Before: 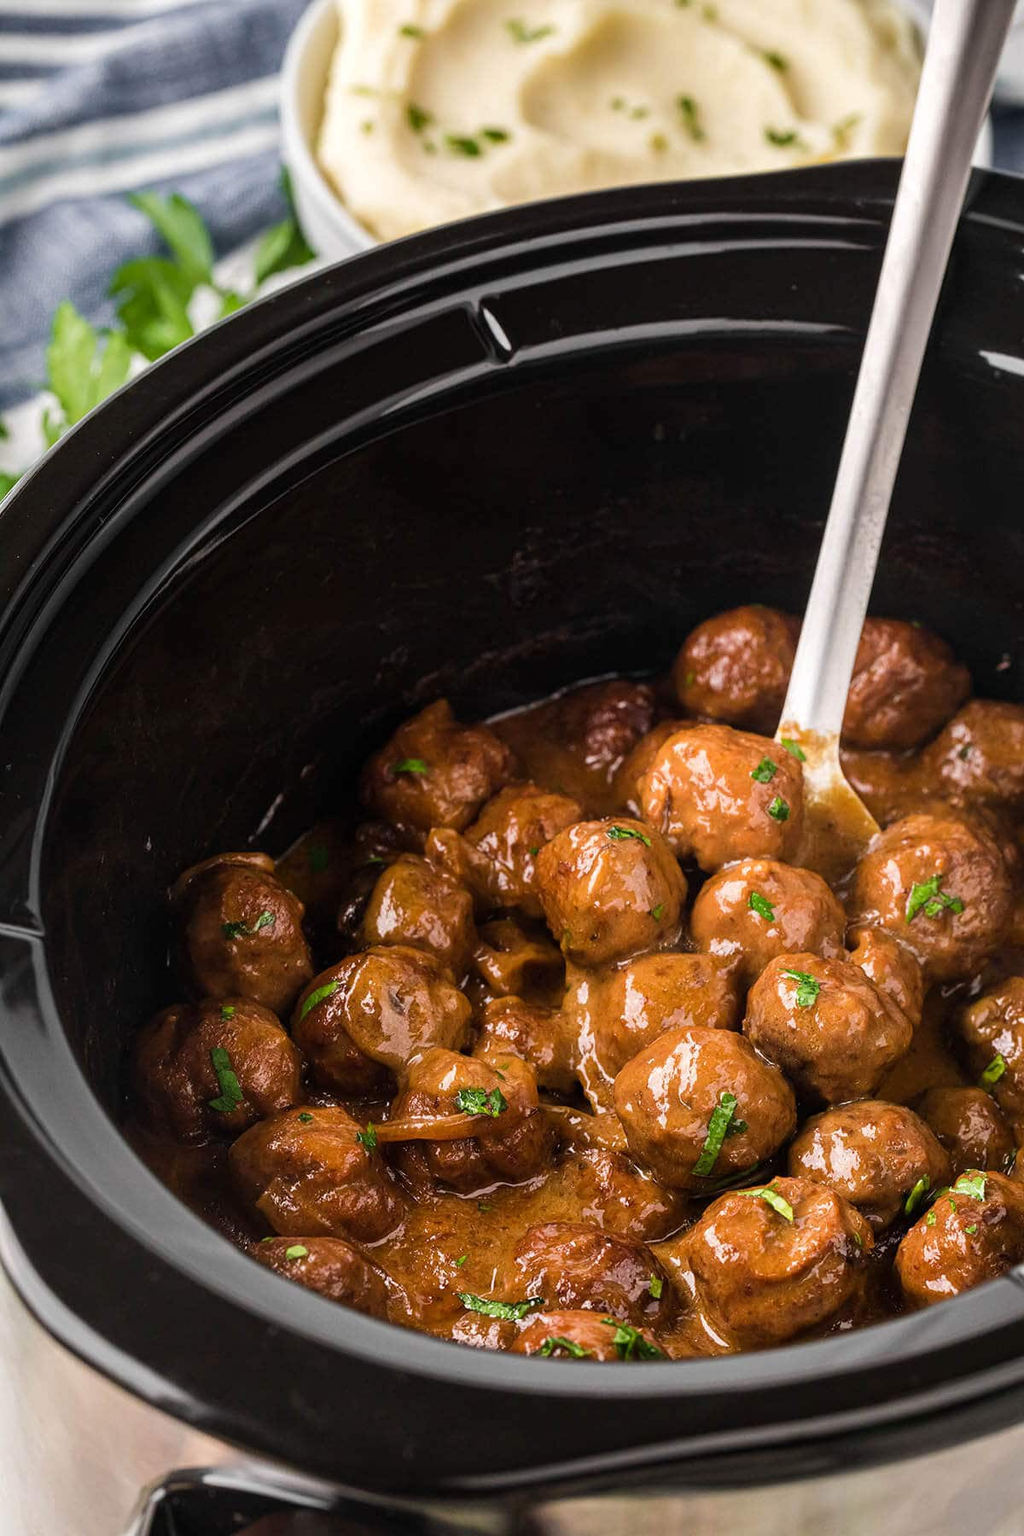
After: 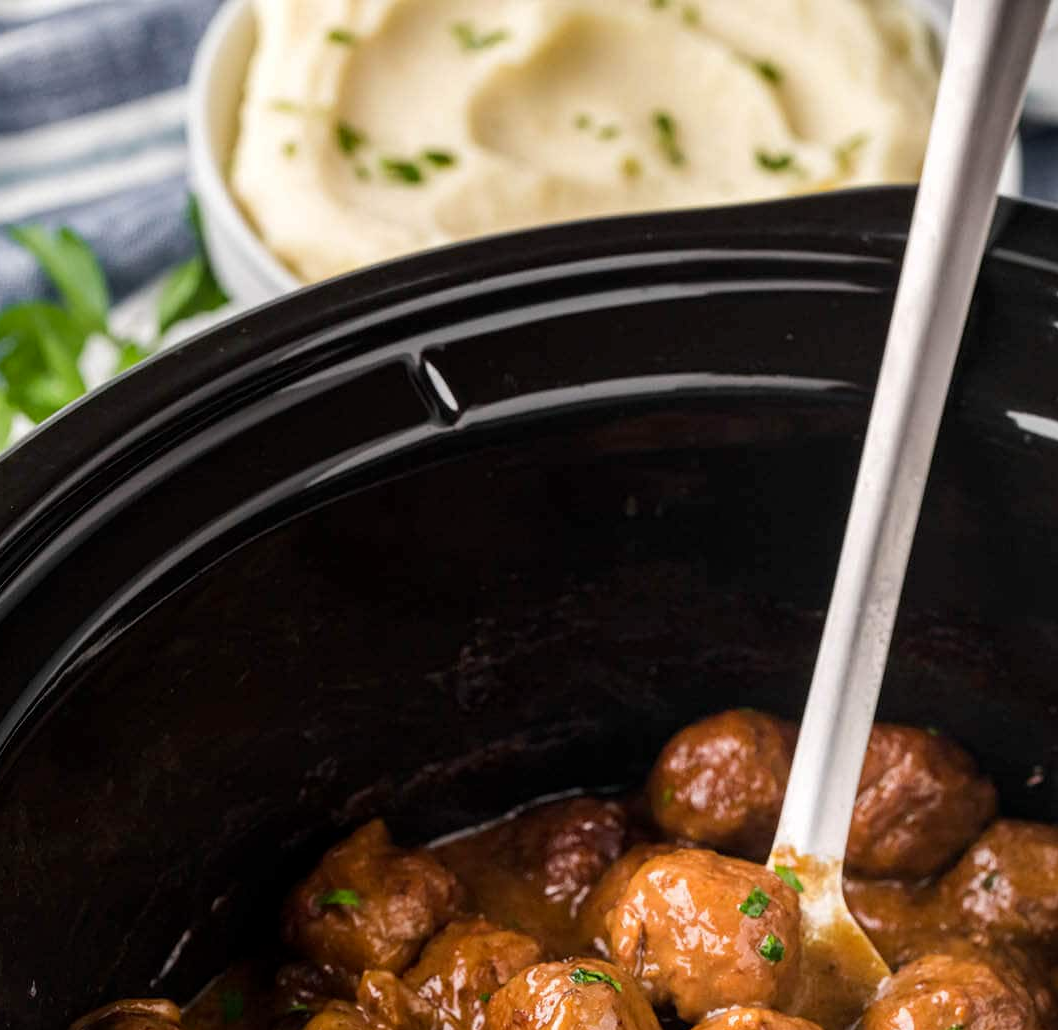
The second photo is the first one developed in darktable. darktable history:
crop and rotate: left 11.812%, bottom 42.776%
exposure: black level correction 0.002, compensate highlight preservation false
